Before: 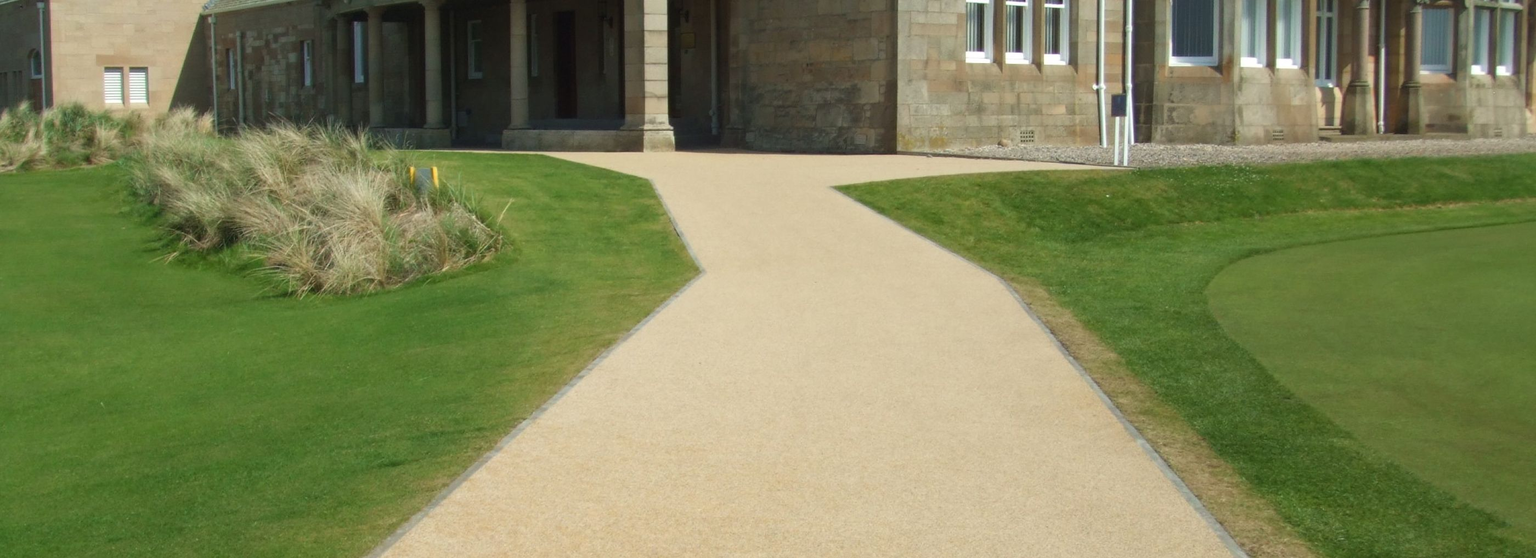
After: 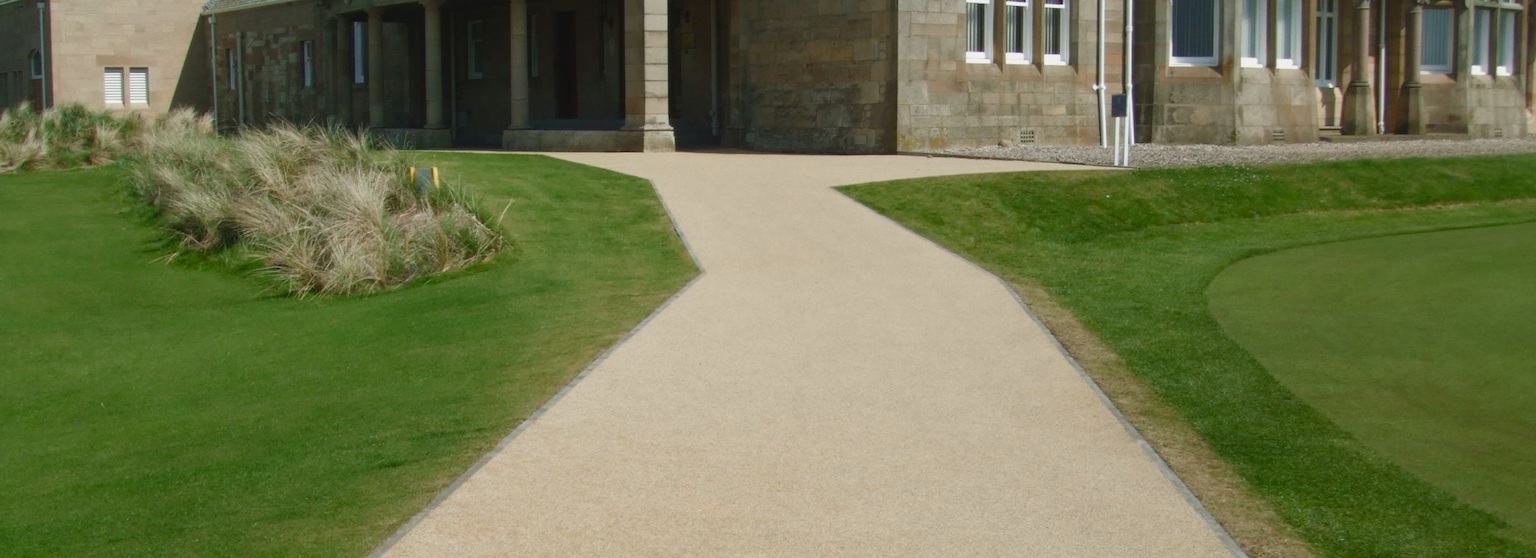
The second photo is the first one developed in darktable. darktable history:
tone equalizer: on, module defaults
color balance rgb: shadows lift › luminance -10%, shadows lift › chroma 1%, shadows lift › hue 113°, power › luminance -15%, highlights gain › chroma 0.2%, highlights gain › hue 333°, global offset › luminance 0.5%, perceptual saturation grading › global saturation 20%, perceptual saturation grading › highlights -50%, perceptual saturation grading › shadows 25%, contrast -10%
